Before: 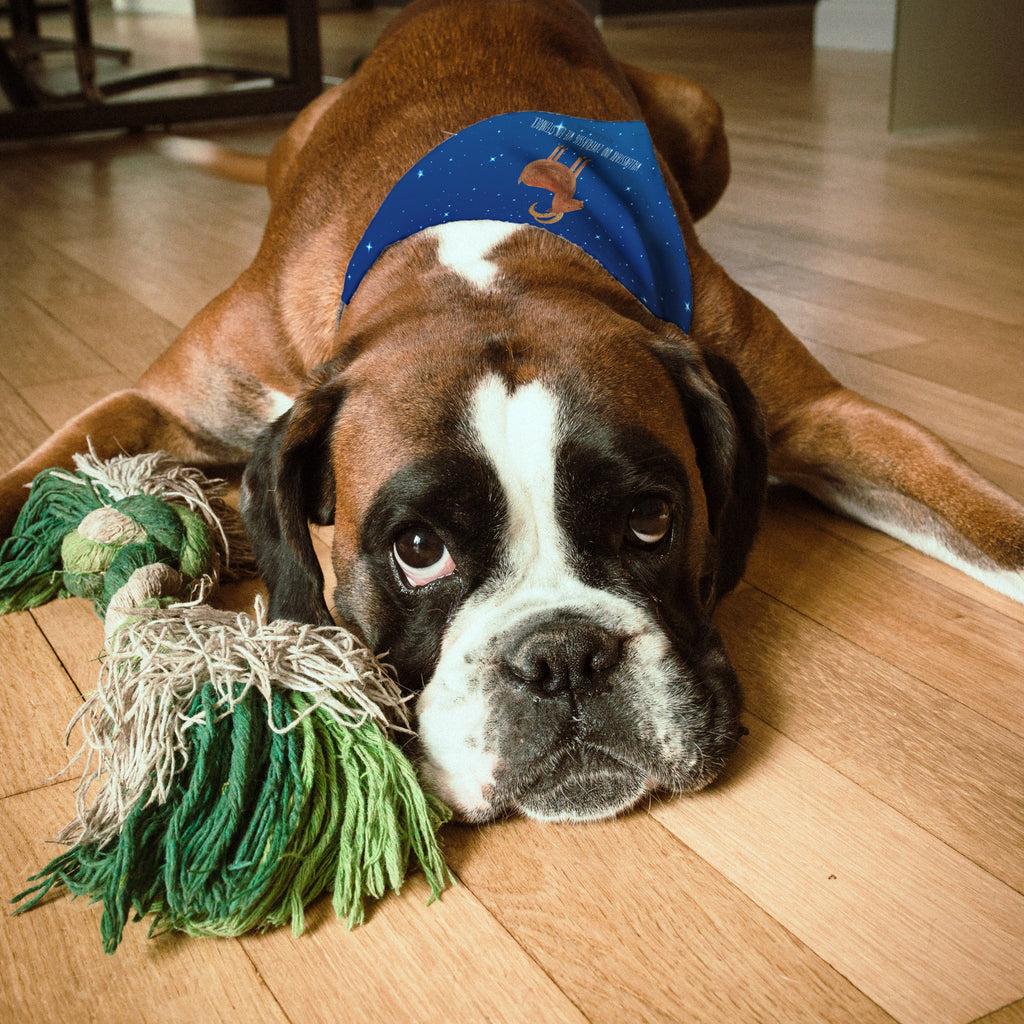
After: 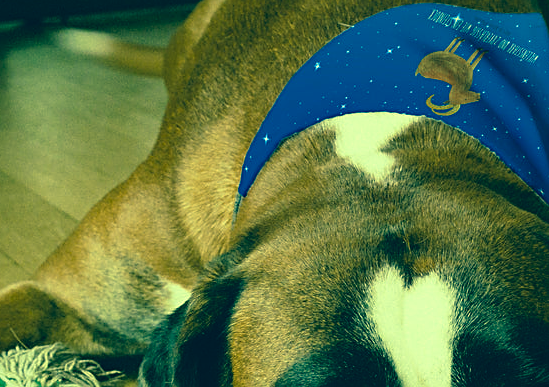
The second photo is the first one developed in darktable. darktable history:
crop: left 10.121%, top 10.631%, right 36.218%, bottom 51.526%
sharpen: on, module defaults
color correction: highlights a* -15.58, highlights b* 40, shadows a* -40, shadows b* -26.18
